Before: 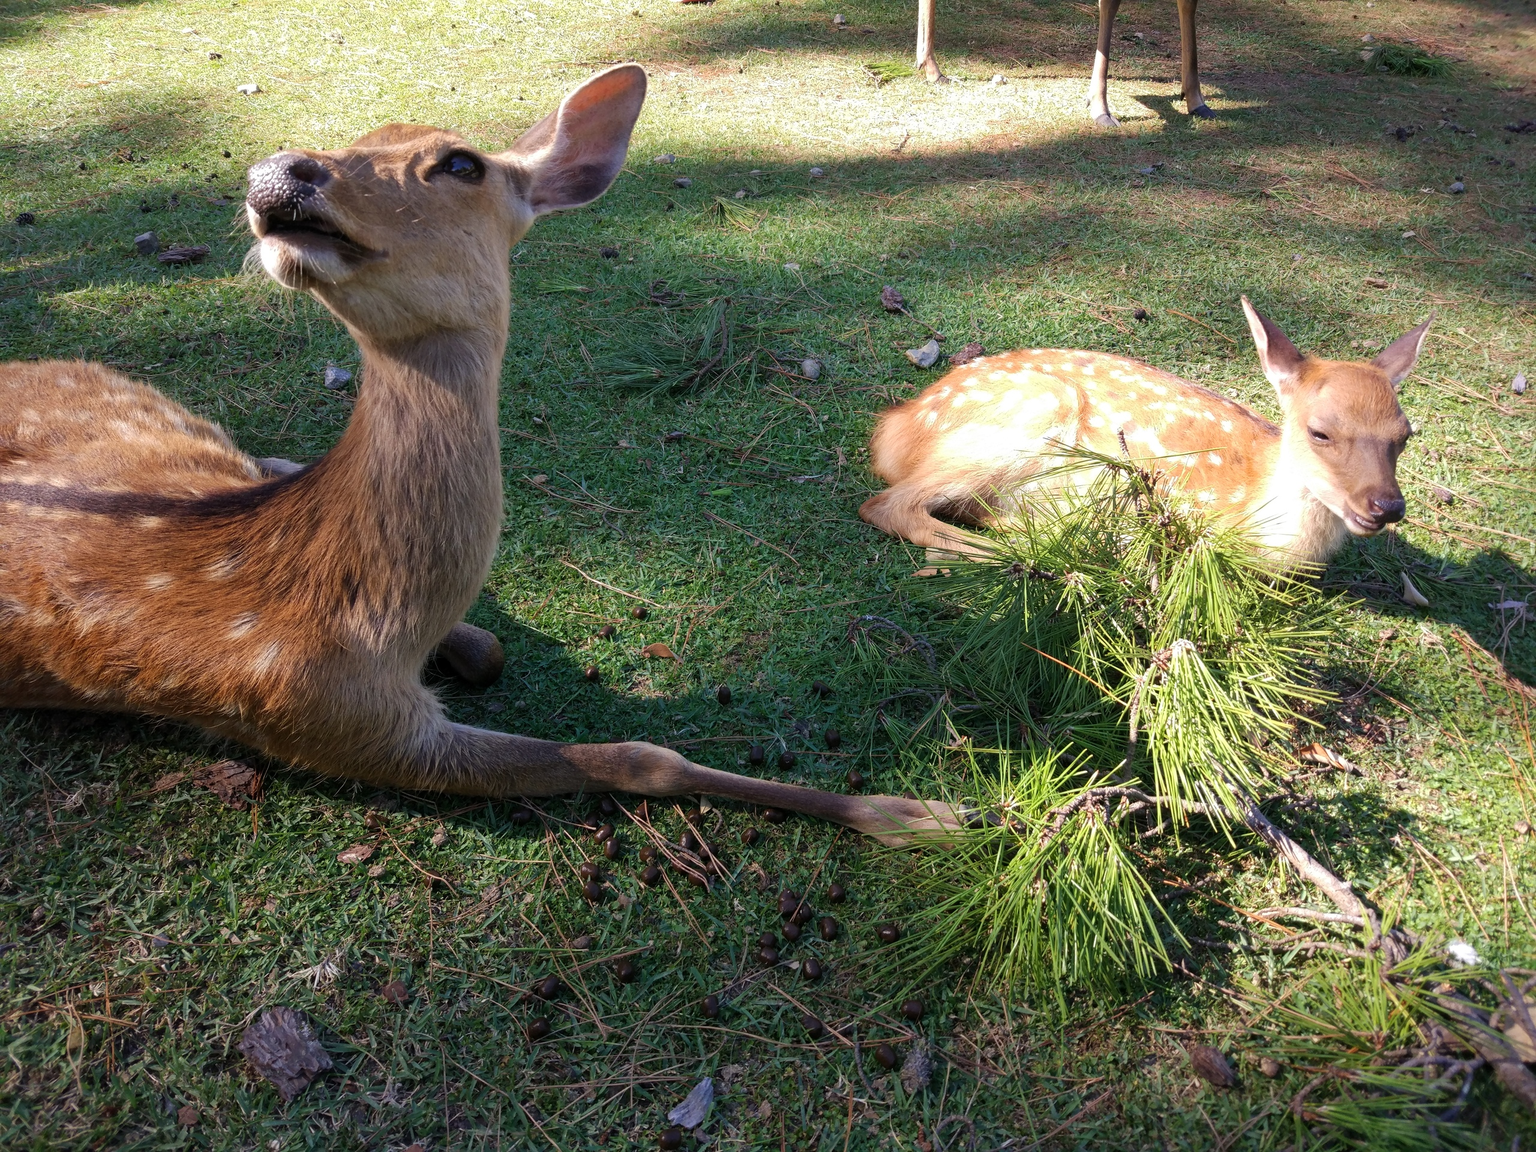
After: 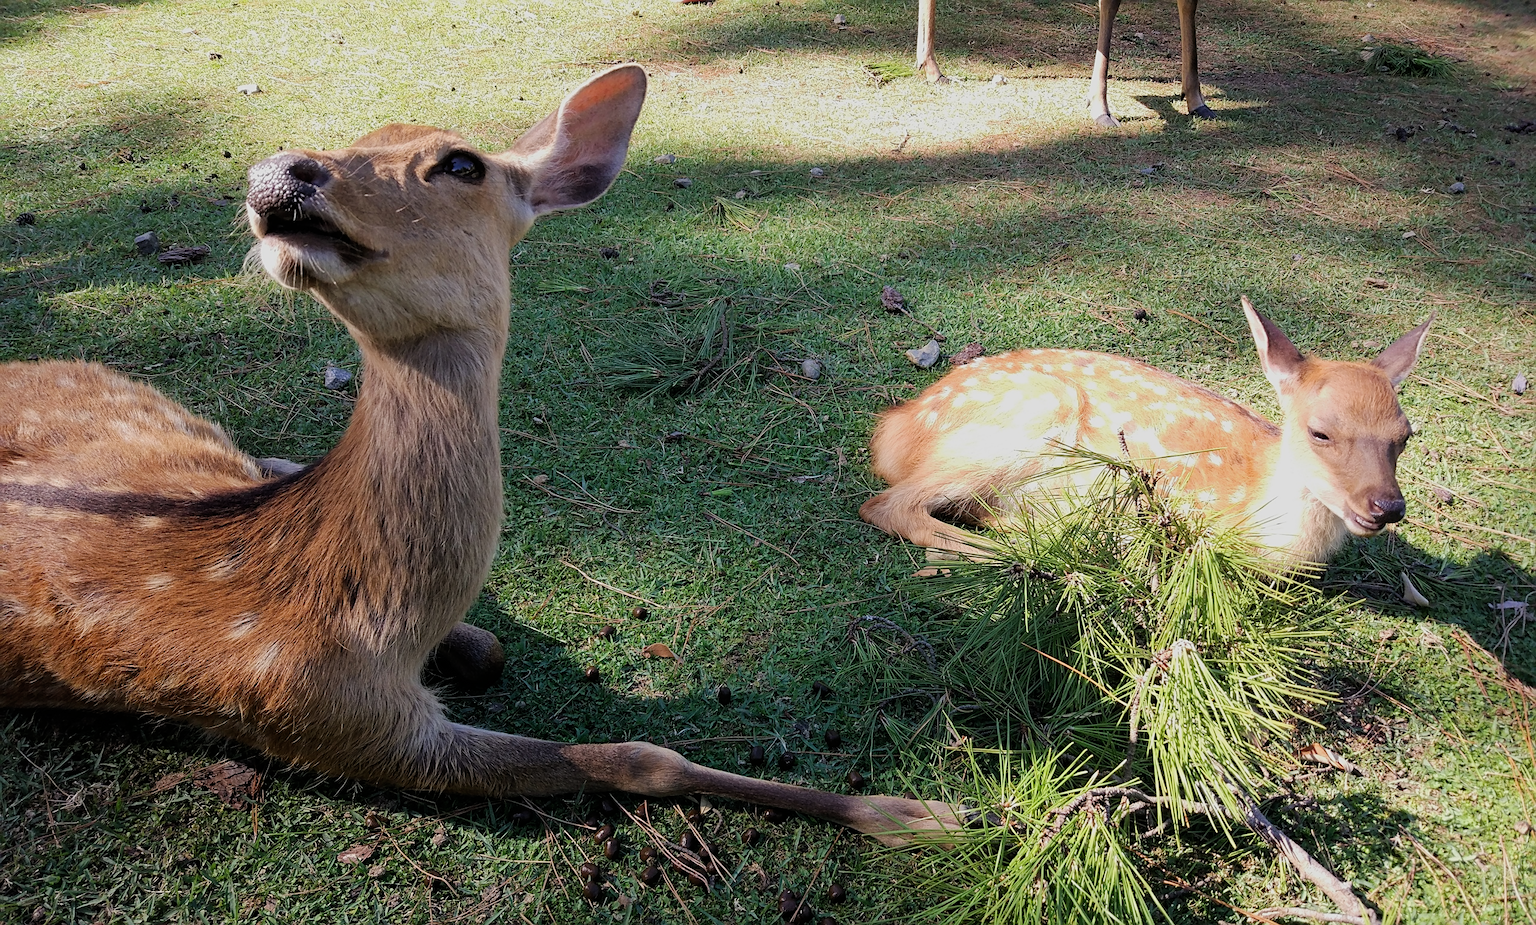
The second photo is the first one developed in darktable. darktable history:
filmic rgb: white relative exposure 3.85 EV, hardness 4.3
crop: bottom 19.644%
sharpen: on, module defaults
color balance rgb: on, module defaults
